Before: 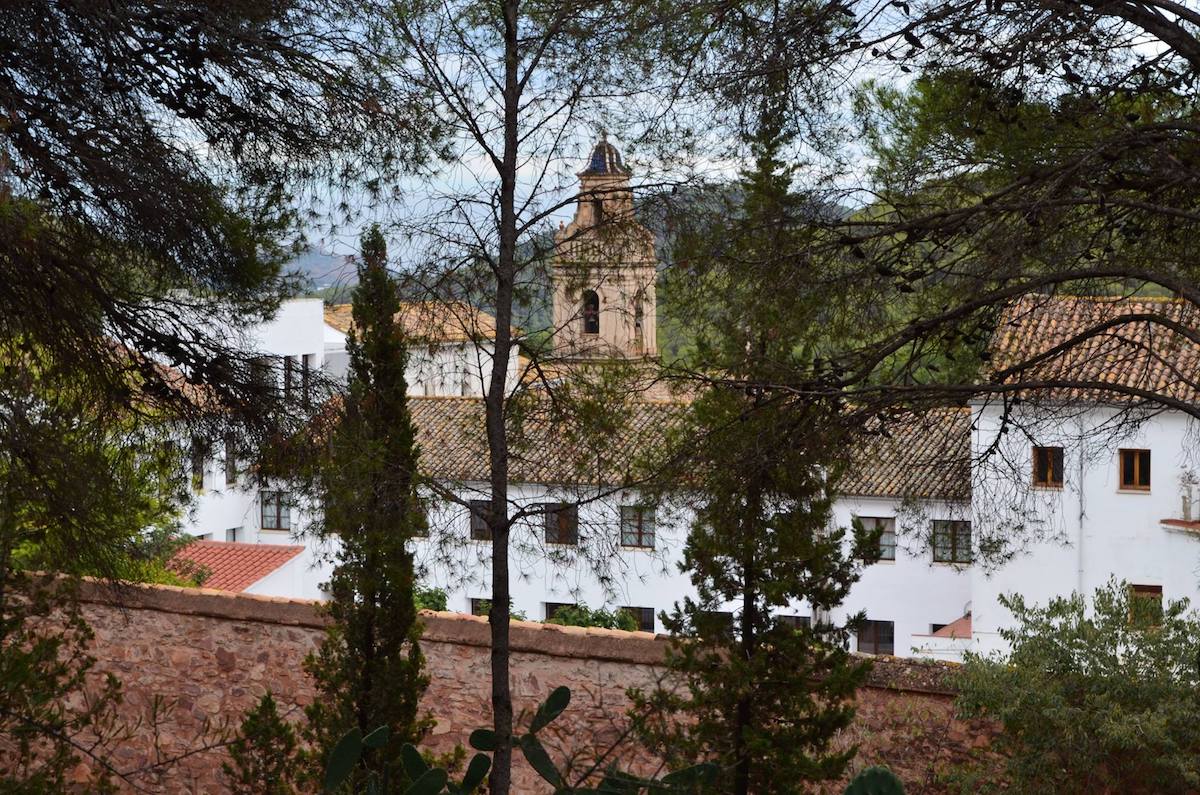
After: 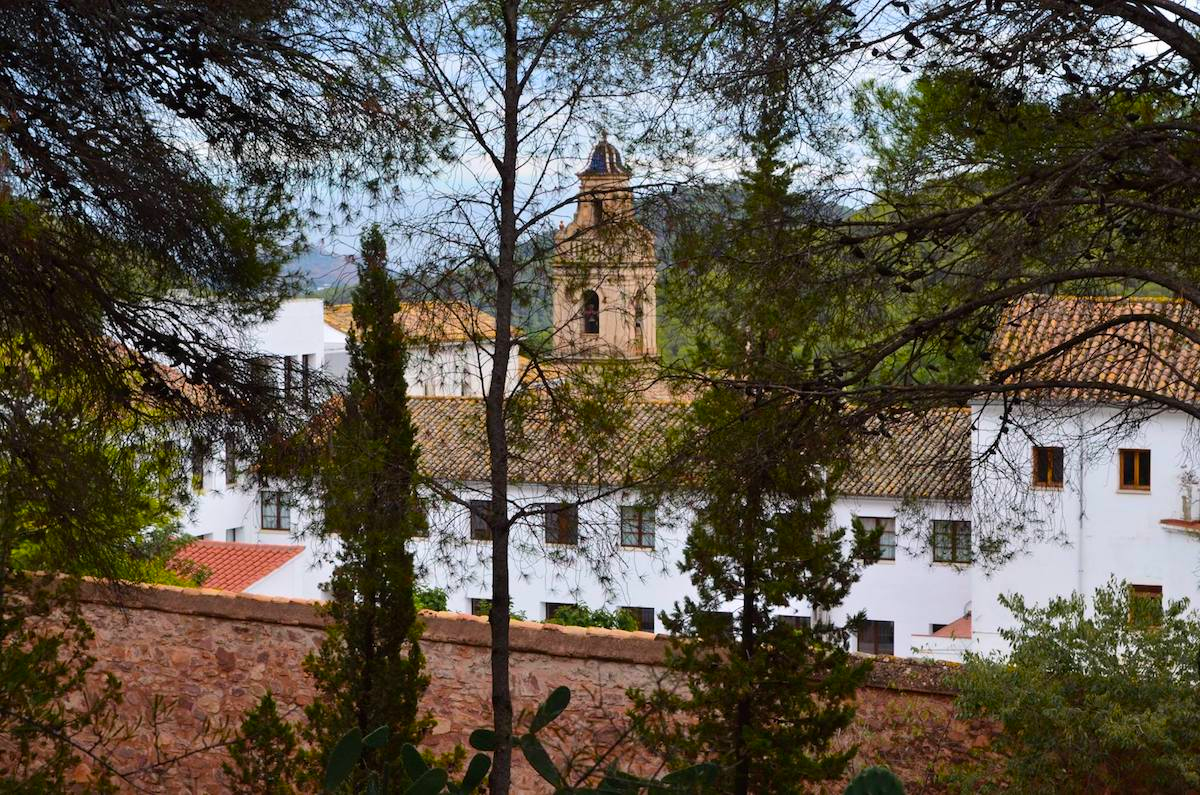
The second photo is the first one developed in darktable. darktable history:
color balance rgb: highlights gain › chroma 0.224%, highlights gain › hue 330.49°, perceptual saturation grading › global saturation 25.01%, global vibrance 20%
